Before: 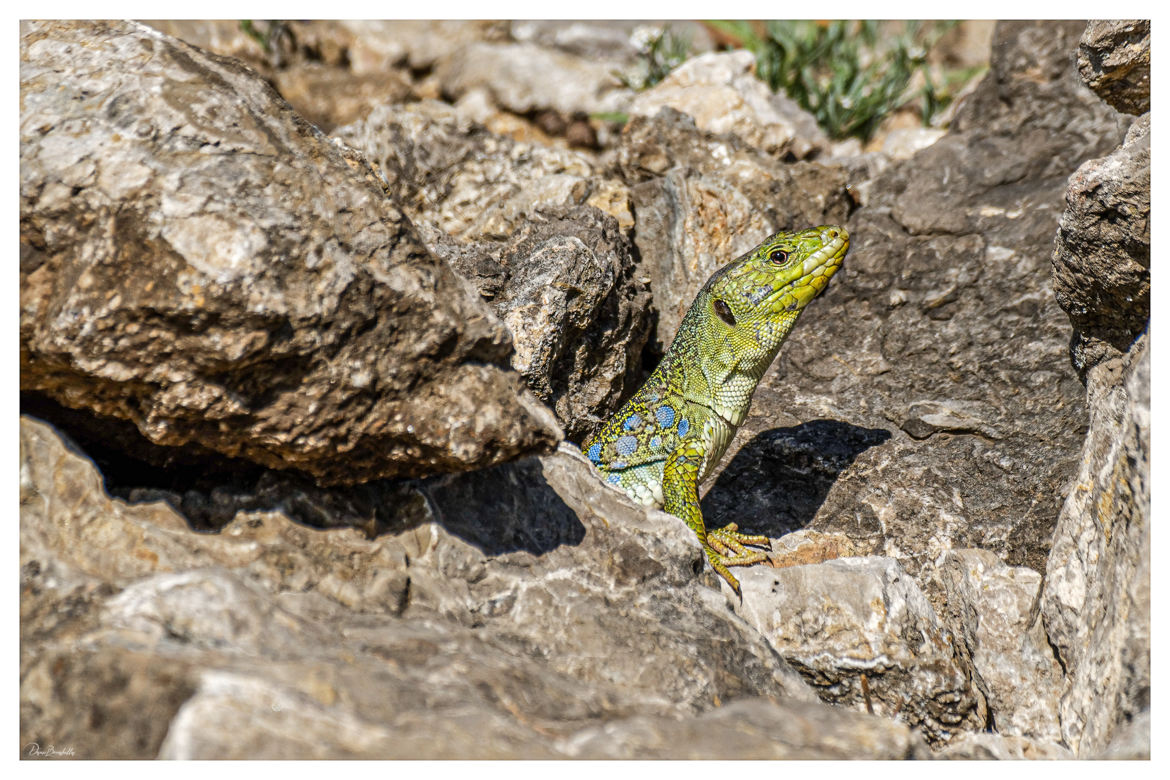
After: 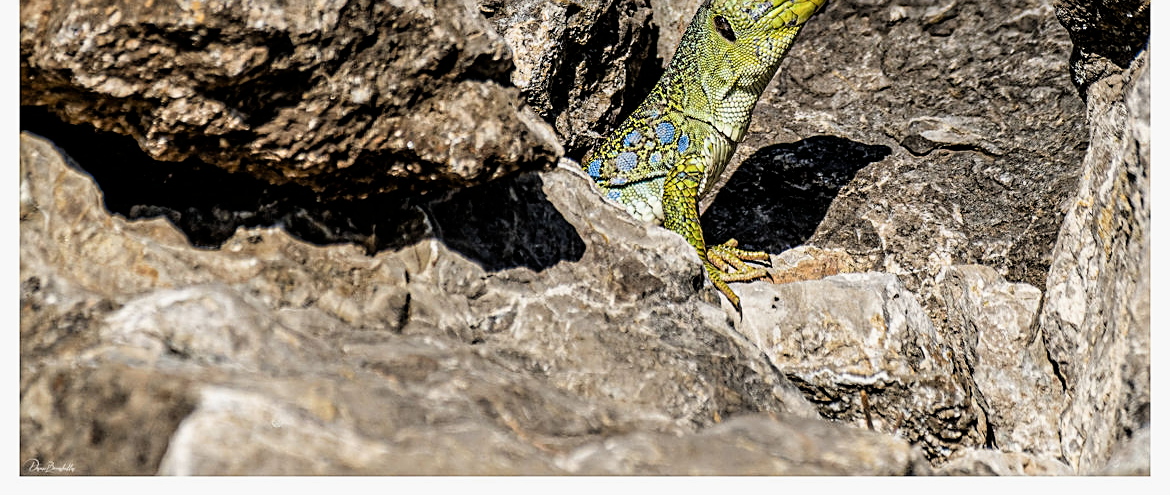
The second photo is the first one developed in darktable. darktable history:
filmic rgb: black relative exposure -4.9 EV, white relative exposure 2.83 EV, hardness 3.7
crop and rotate: top 36.445%
sharpen: on, module defaults
